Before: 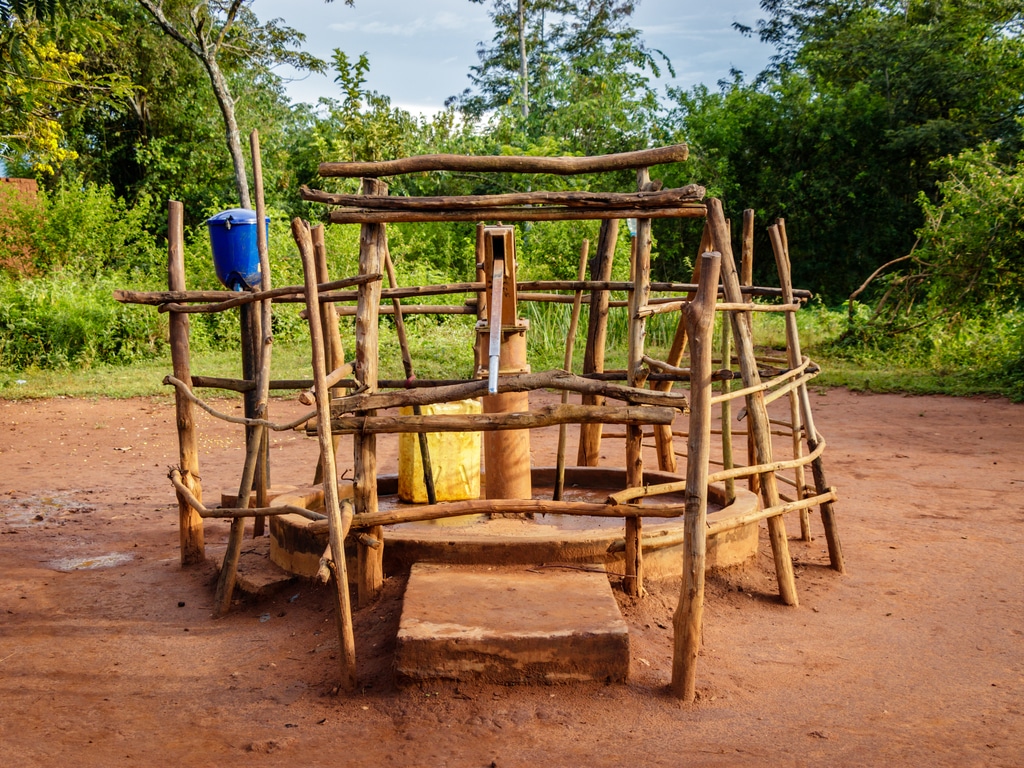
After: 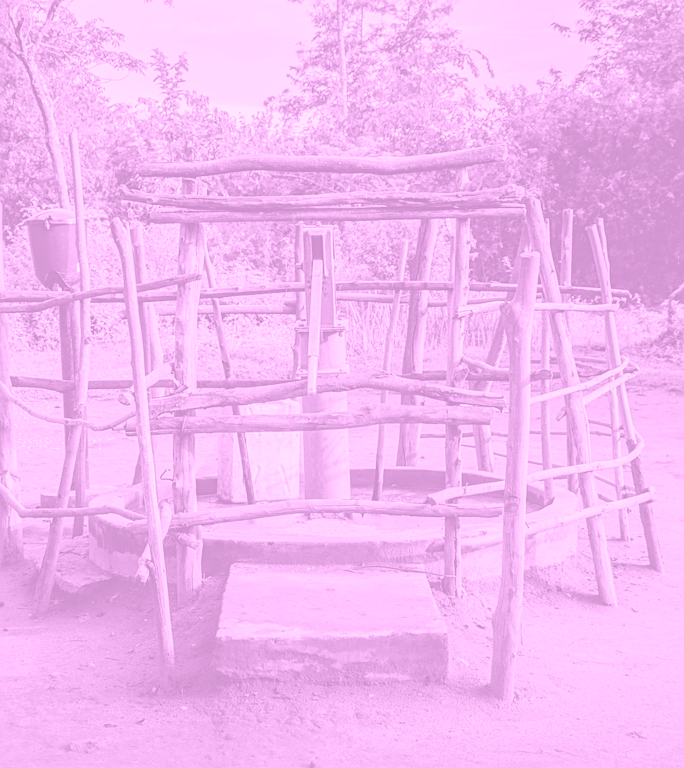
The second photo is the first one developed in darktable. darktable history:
sharpen: on, module defaults
local contrast: detail 110%
crop and rotate: left 17.732%, right 15.423%
colorize: hue 331.2°, saturation 75%, source mix 30.28%, lightness 70.52%, version 1
